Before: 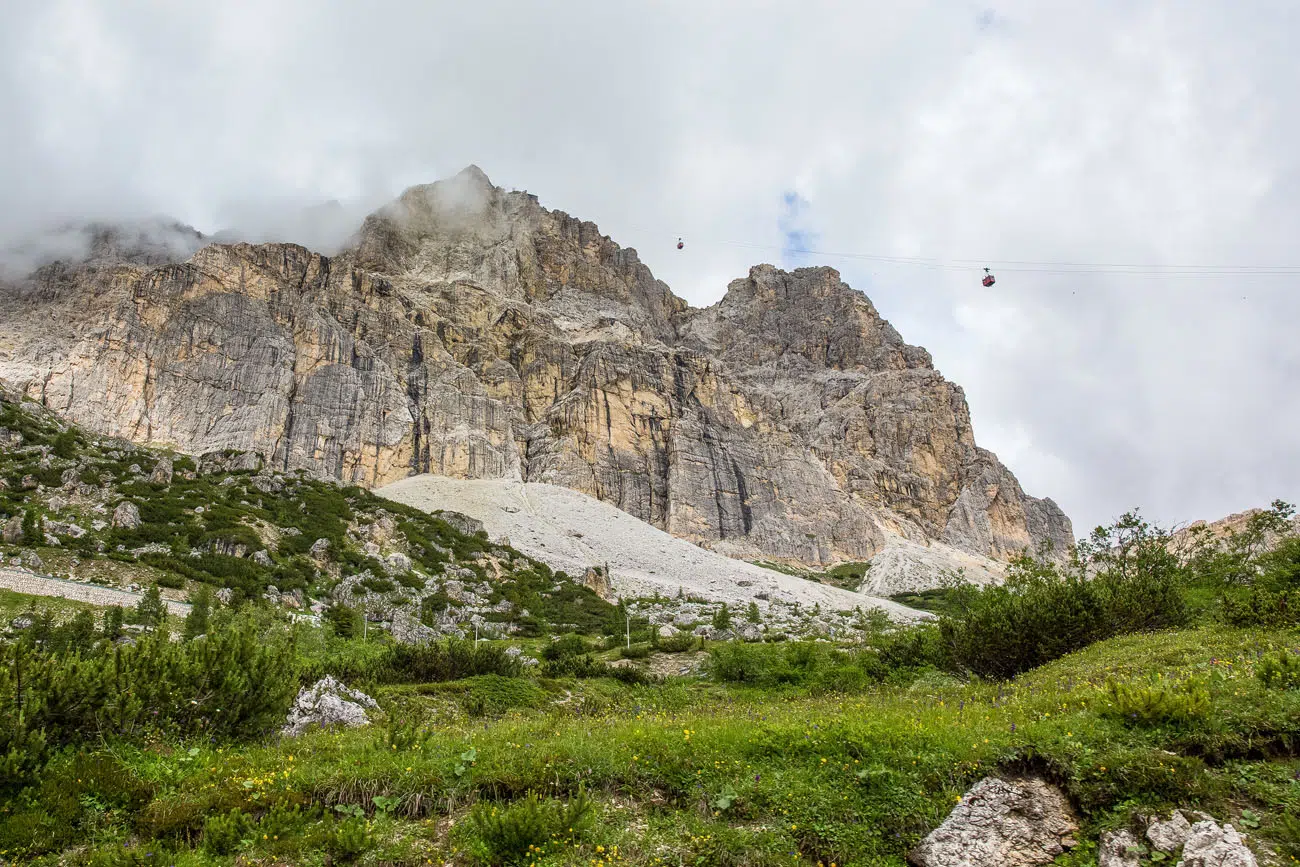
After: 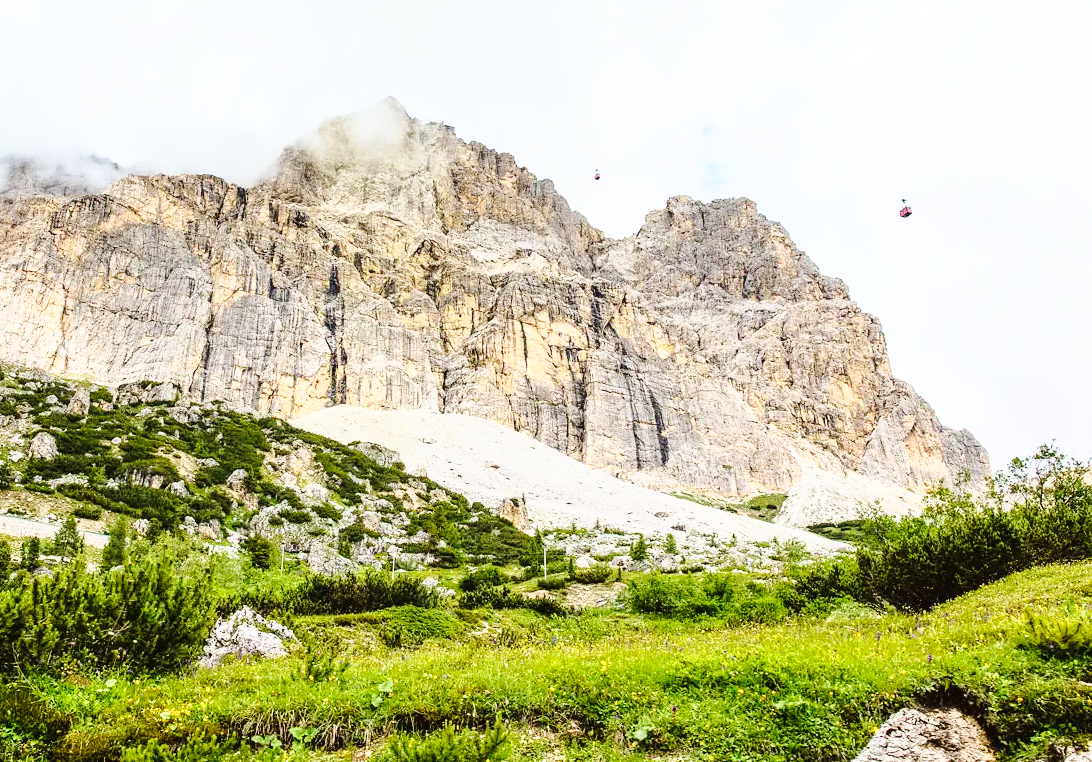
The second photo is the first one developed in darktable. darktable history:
crop: left 6.457%, top 8.037%, right 9.529%, bottom 3.995%
base curve: curves: ch0 [(0, 0) (0.028, 0.03) (0.121, 0.232) (0.46, 0.748) (0.859, 0.968) (1, 1)], preserve colors none
contrast brightness saturation: contrast 0.071
tone curve: curves: ch0 [(0, 0.023) (0.087, 0.065) (0.184, 0.168) (0.45, 0.54) (0.57, 0.683) (0.722, 0.825) (0.877, 0.948) (1, 1)]; ch1 [(0, 0) (0.388, 0.369) (0.44, 0.44) (0.489, 0.481) (0.534, 0.561) (0.657, 0.659) (1, 1)]; ch2 [(0, 0) (0.353, 0.317) (0.408, 0.427) (0.472, 0.46) (0.5, 0.496) (0.537, 0.534) (0.576, 0.592) (0.625, 0.631) (1, 1)], color space Lab, linked channels, preserve colors none
